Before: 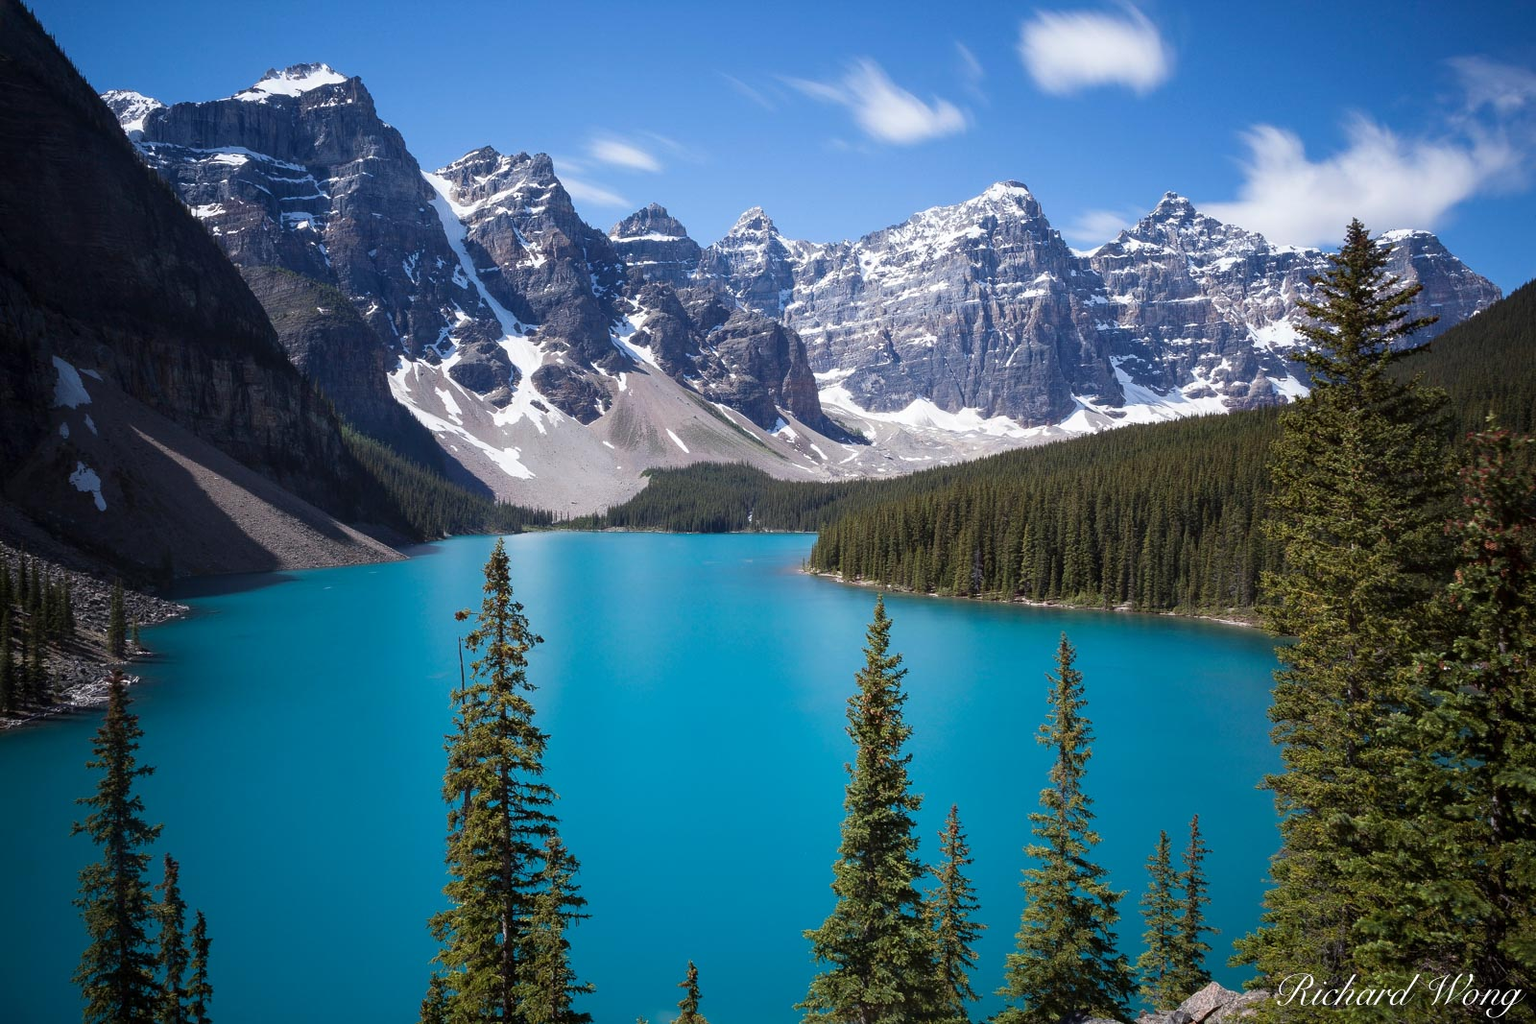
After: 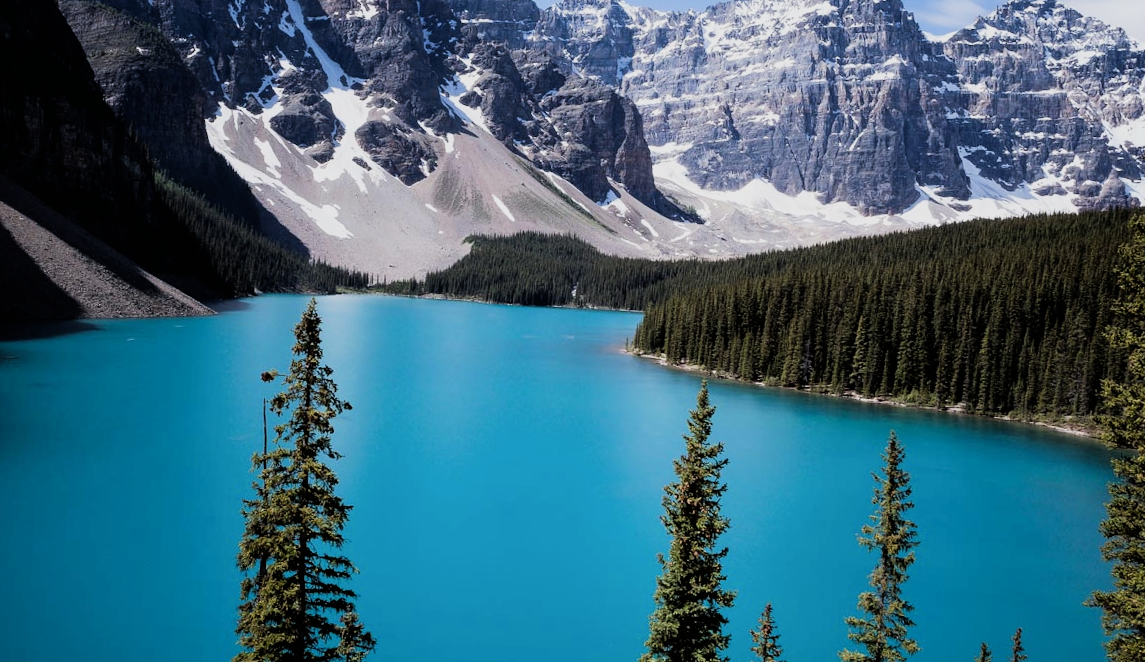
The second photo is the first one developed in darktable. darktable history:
crop and rotate: angle -3.37°, left 9.79%, top 20.73%, right 12.42%, bottom 11.82%
filmic rgb: black relative exposure -5 EV, hardness 2.88, contrast 1.4, highlights saturation mix -30%
